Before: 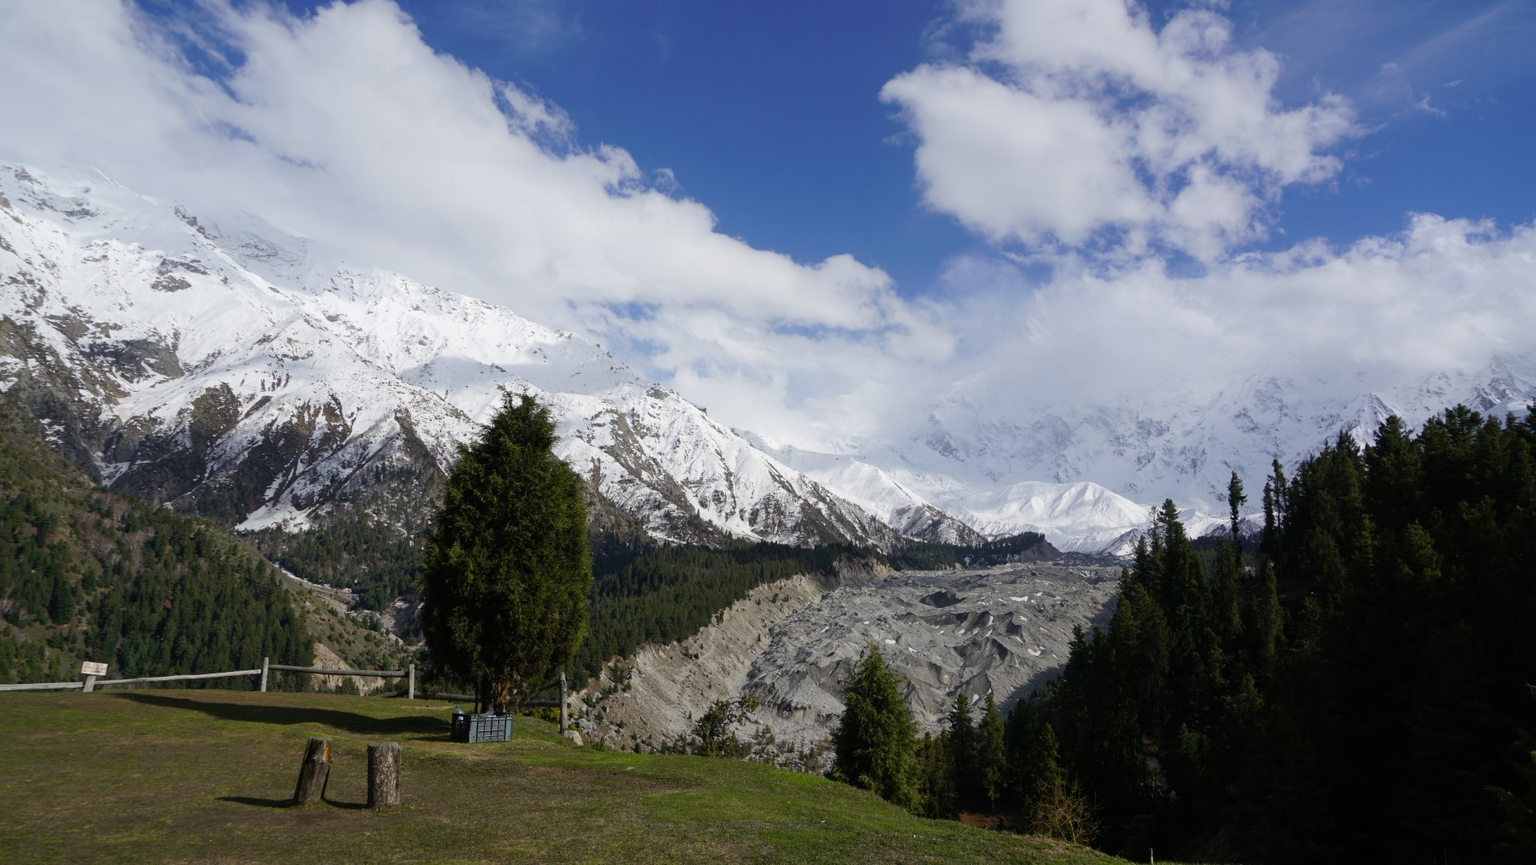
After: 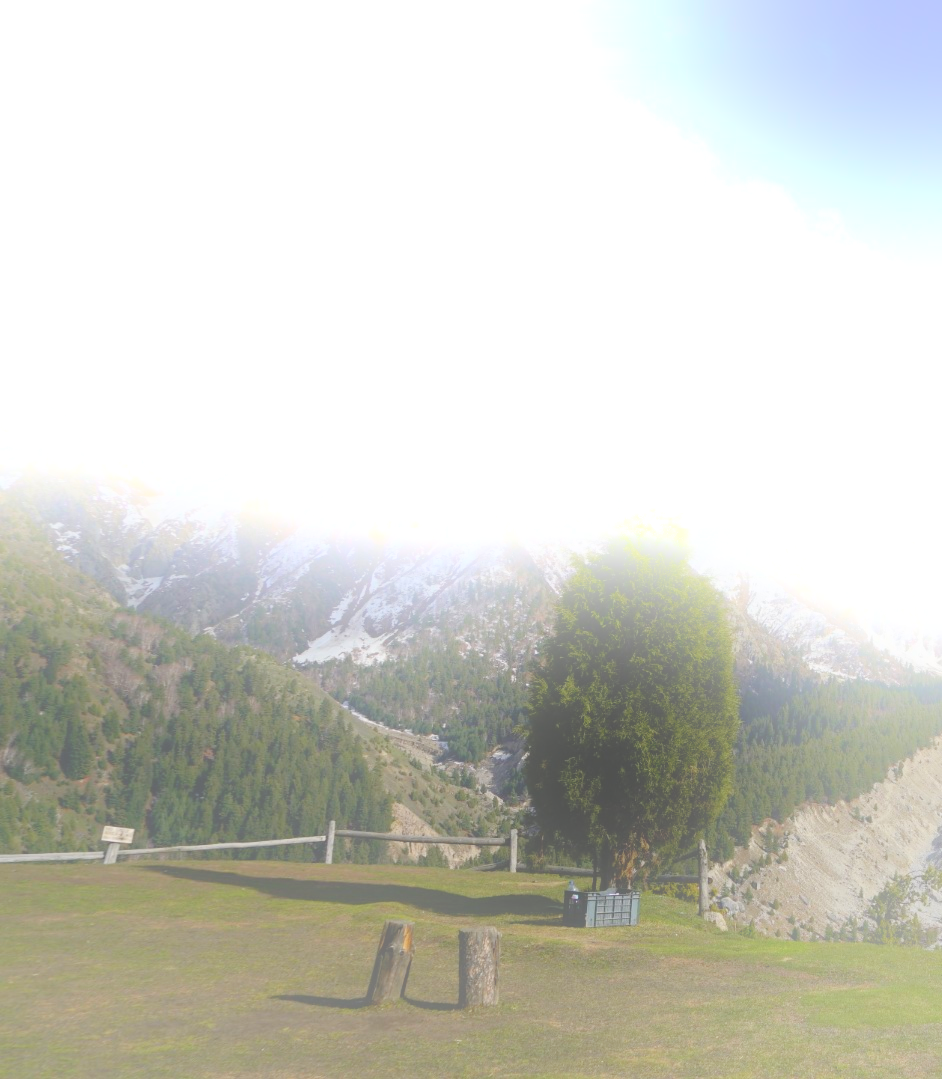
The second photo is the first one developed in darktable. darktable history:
crop and rotate: left 0%, top 0%, right 50.845%
bloom: size 25%, threshold 5%, strength 90%
exposure: black level correction 0.001, compensate highlight preservation false
